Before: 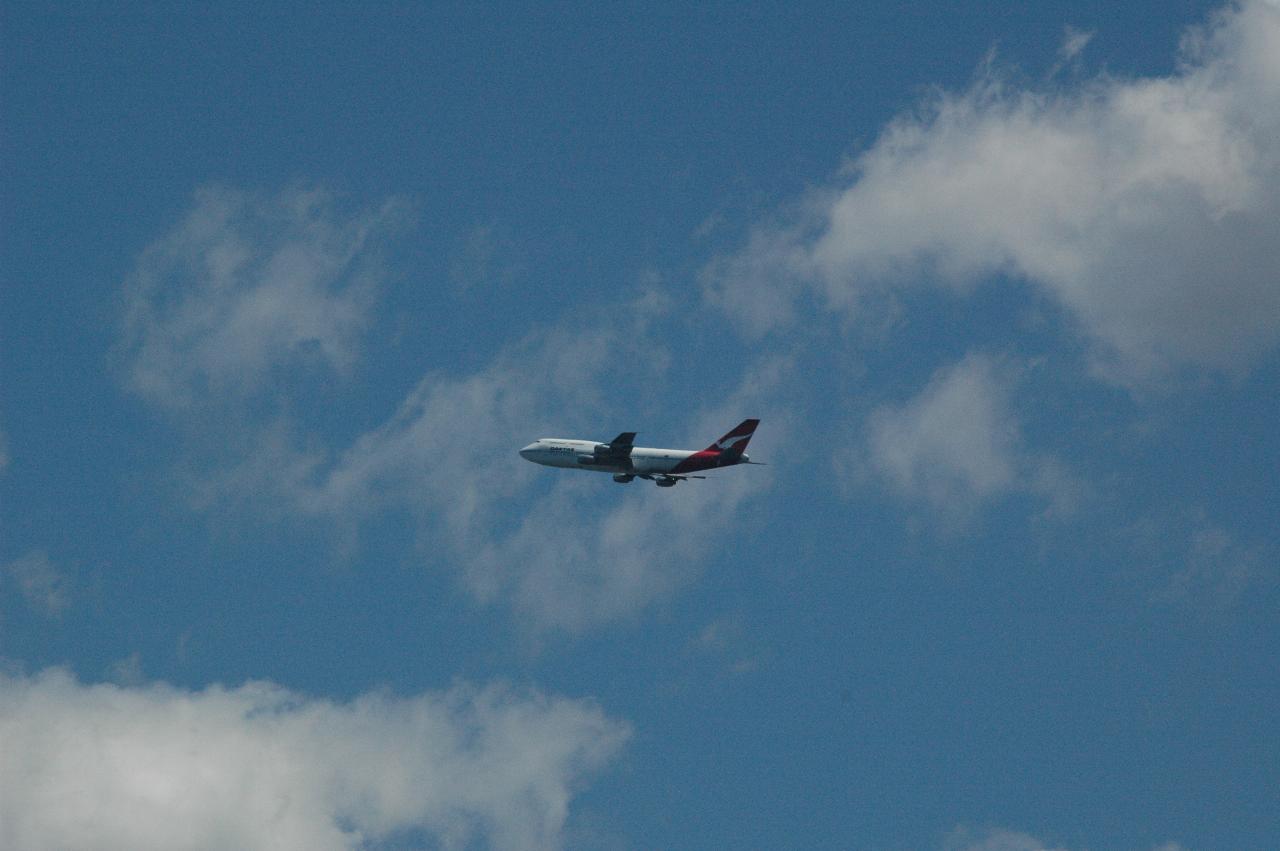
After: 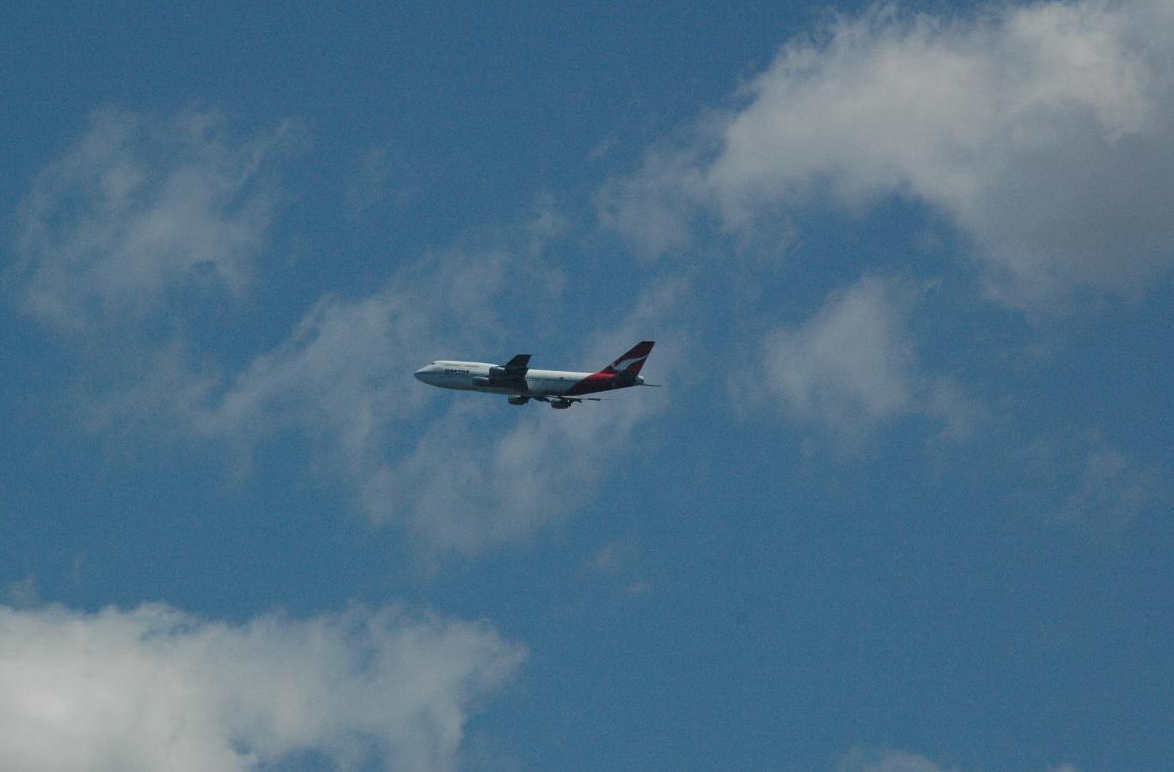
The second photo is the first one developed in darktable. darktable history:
crop and rotate: left 8.262%, top 9.226%
white balance: emerald 1
